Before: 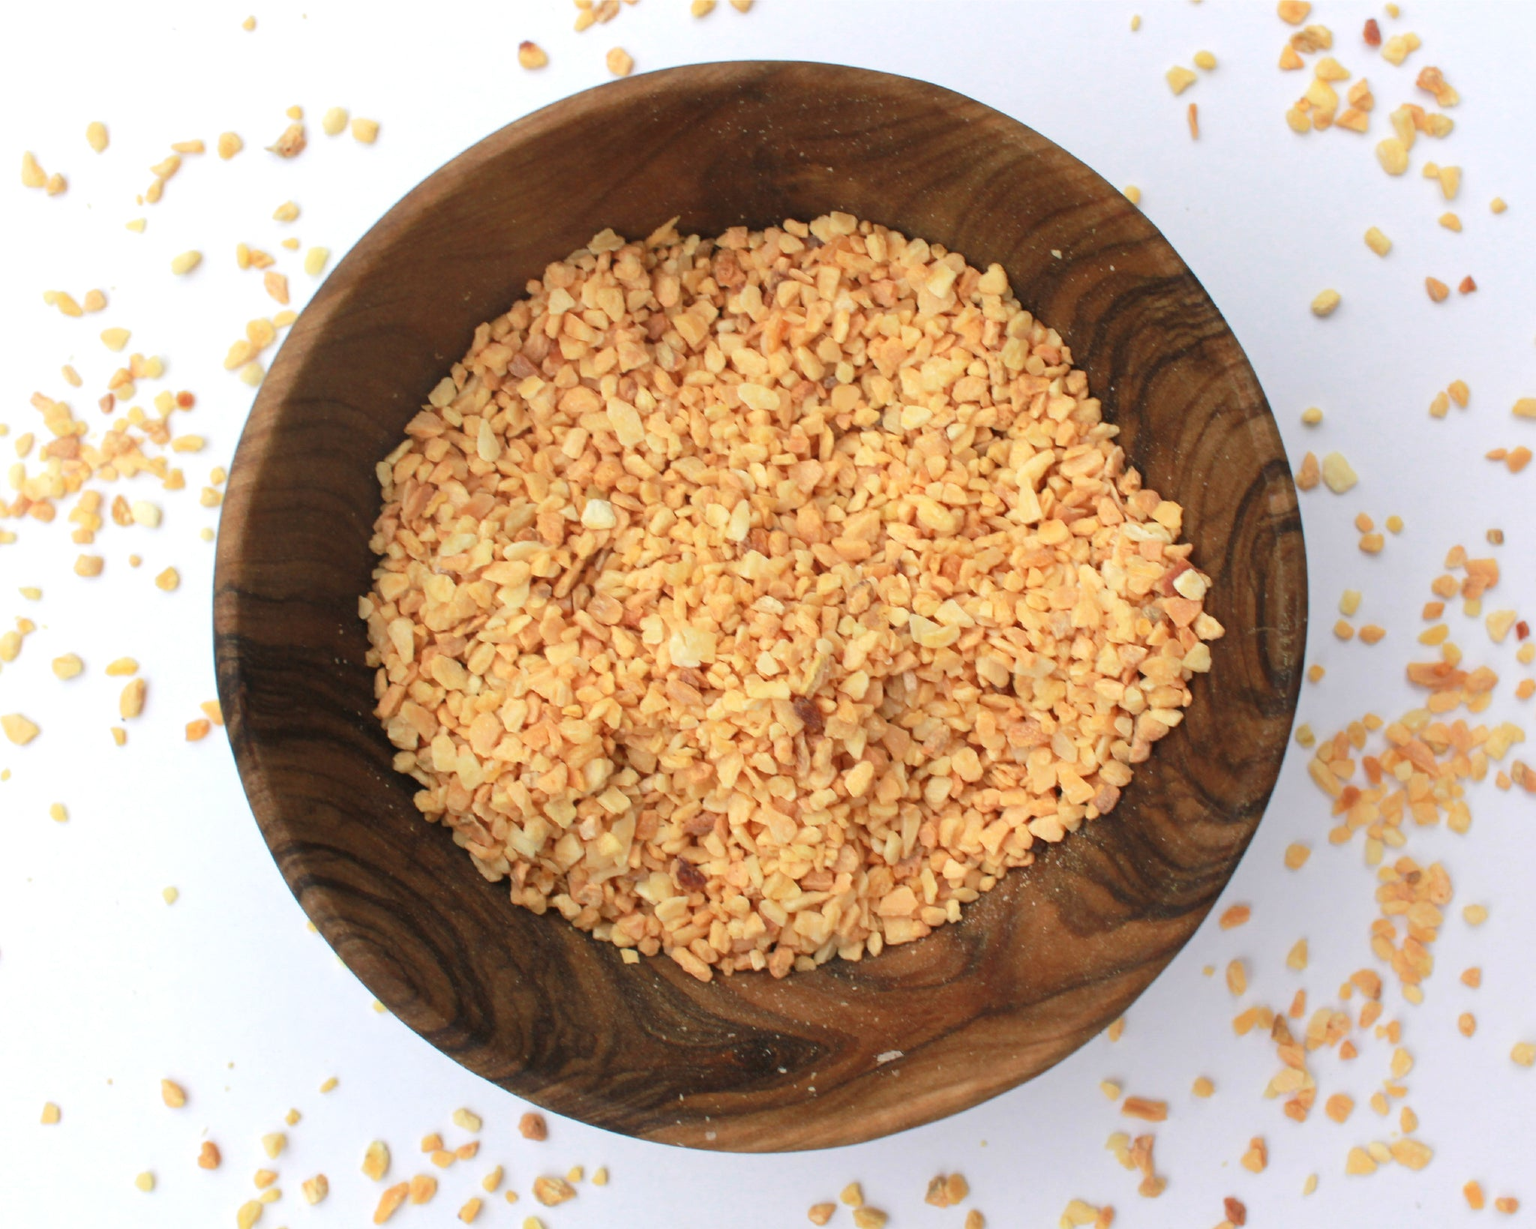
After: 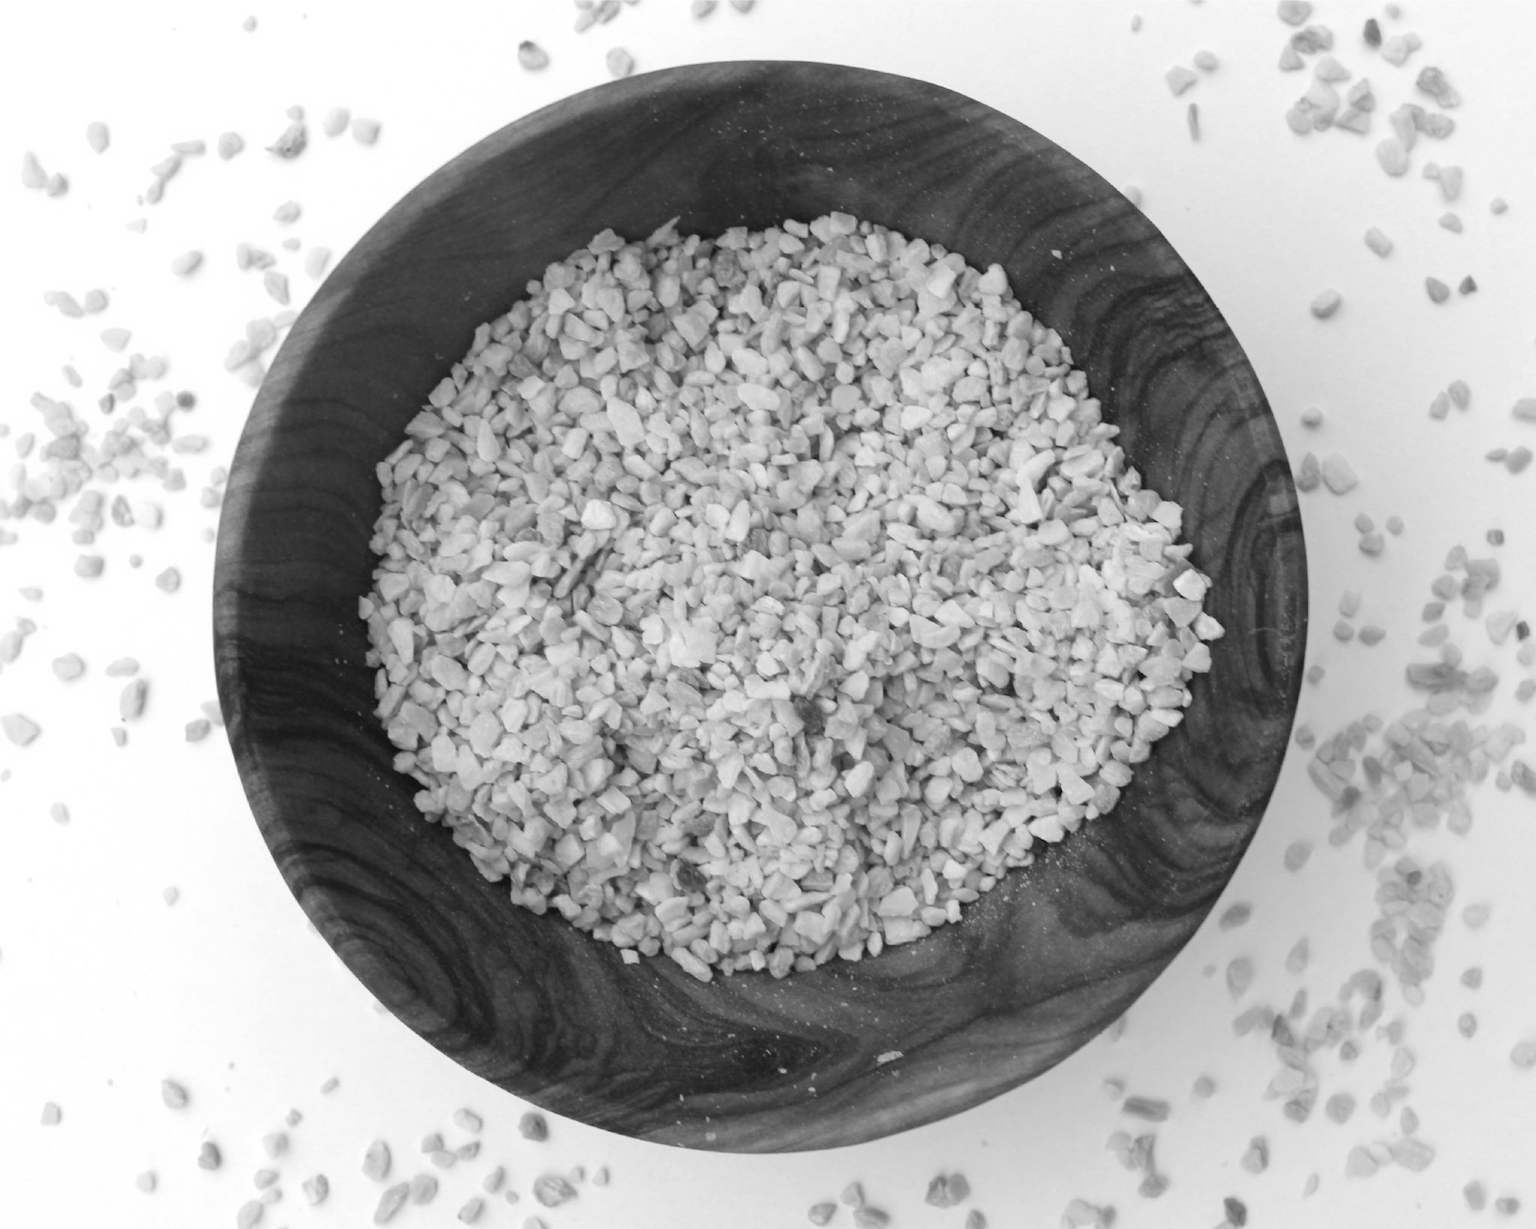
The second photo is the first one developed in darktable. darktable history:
monochrome: on, module defaults
color balance rgb: perceptual saturation grading › global saturation 20%, perceptual saturation grading › highlights -25%, perceptual saturation grading › shadows 50%
color correction: highlights a* 7.34, highlights b* 4.37
